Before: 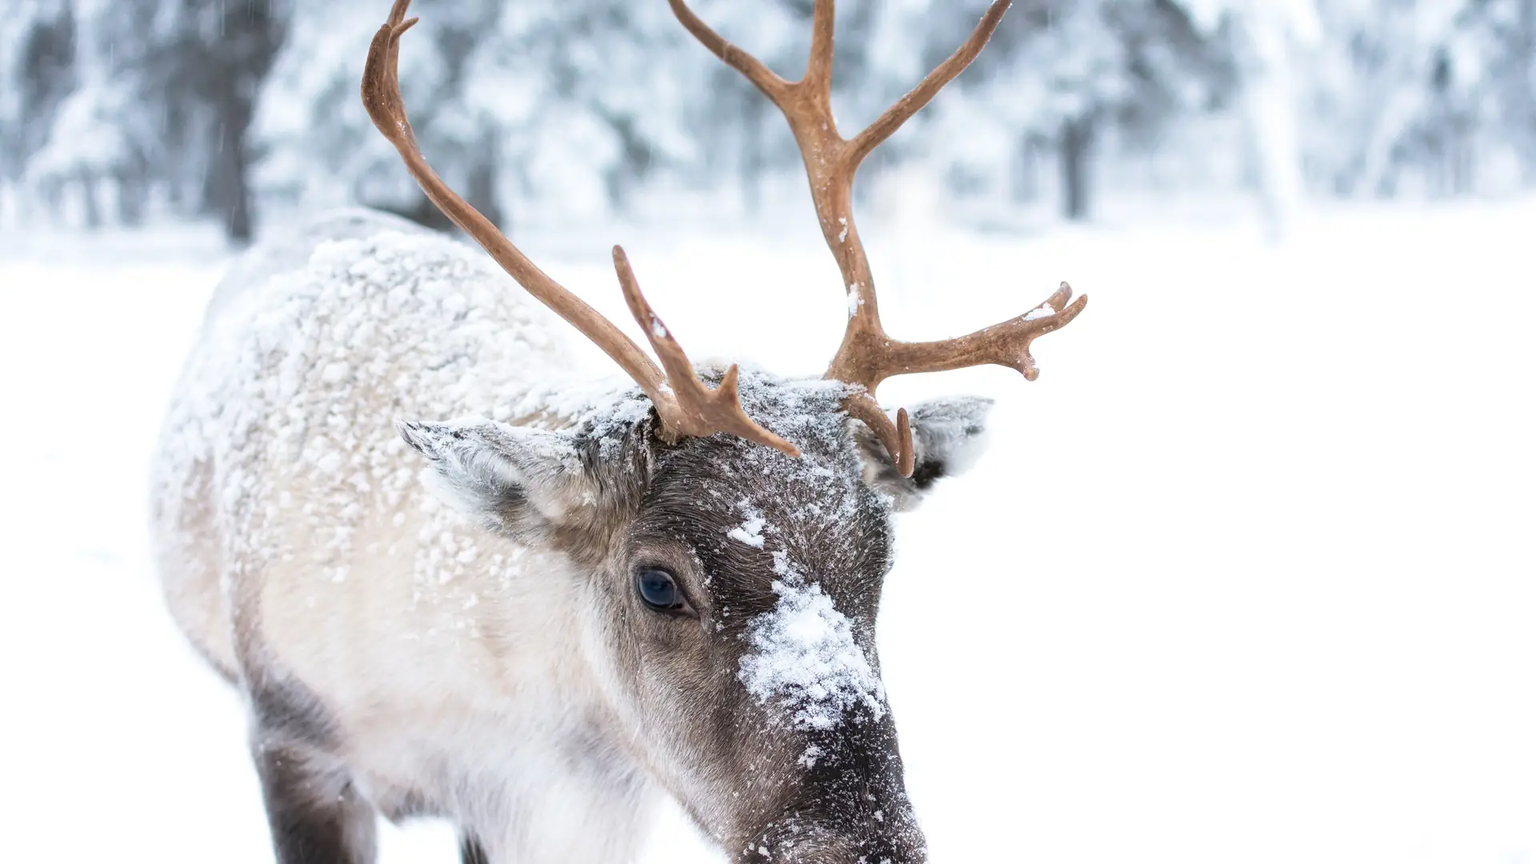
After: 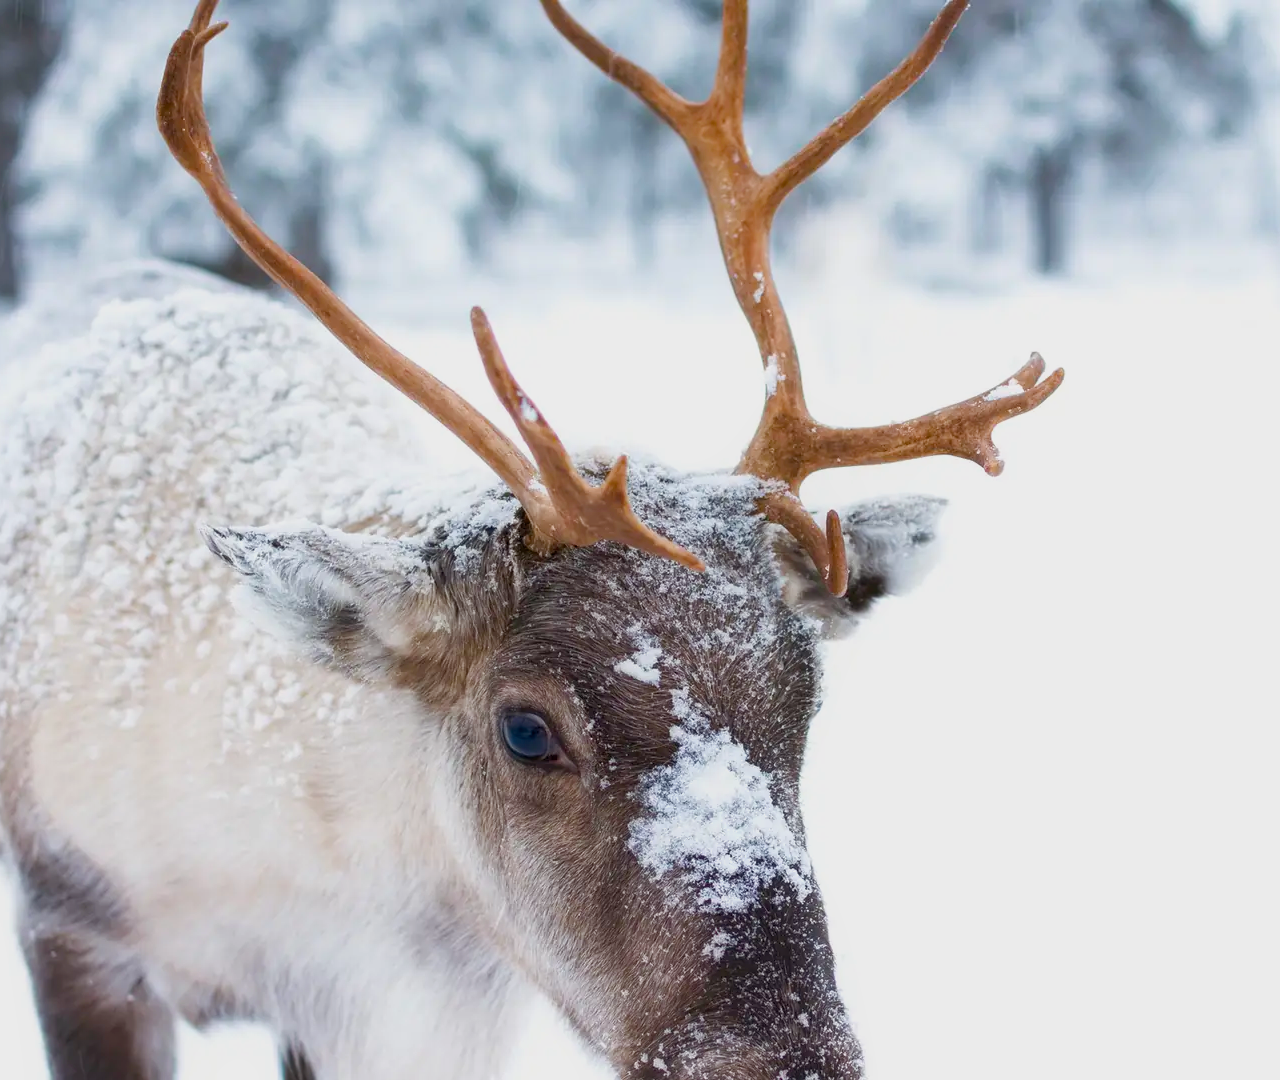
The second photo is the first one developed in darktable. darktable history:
color balance rgb: shadows lift › chroma 1.03%, shadows lift › hue 28.06°, perceptual saturation grading › global saturation 39.884%, perceptual saturation grading › highlights -25.89%, perceptual saturation grading › mid-tones 35.118%, perceptual saturation grading › shadows 34.998%, global vibrance 5.014%
crop: left 15.413%, right 17.881%
tone equalizer: -8 EV 0.28 EV, -7 EV 0.389 EV, -6 EV 0.404 EV, -5 EV 0.216 EV, -3 EV -0.278 EV, -2 EV -0.441 EV, -1 EV -0.391 EV, +0 EV -0.269 EV, luminance estimator HSV value / RGB max
